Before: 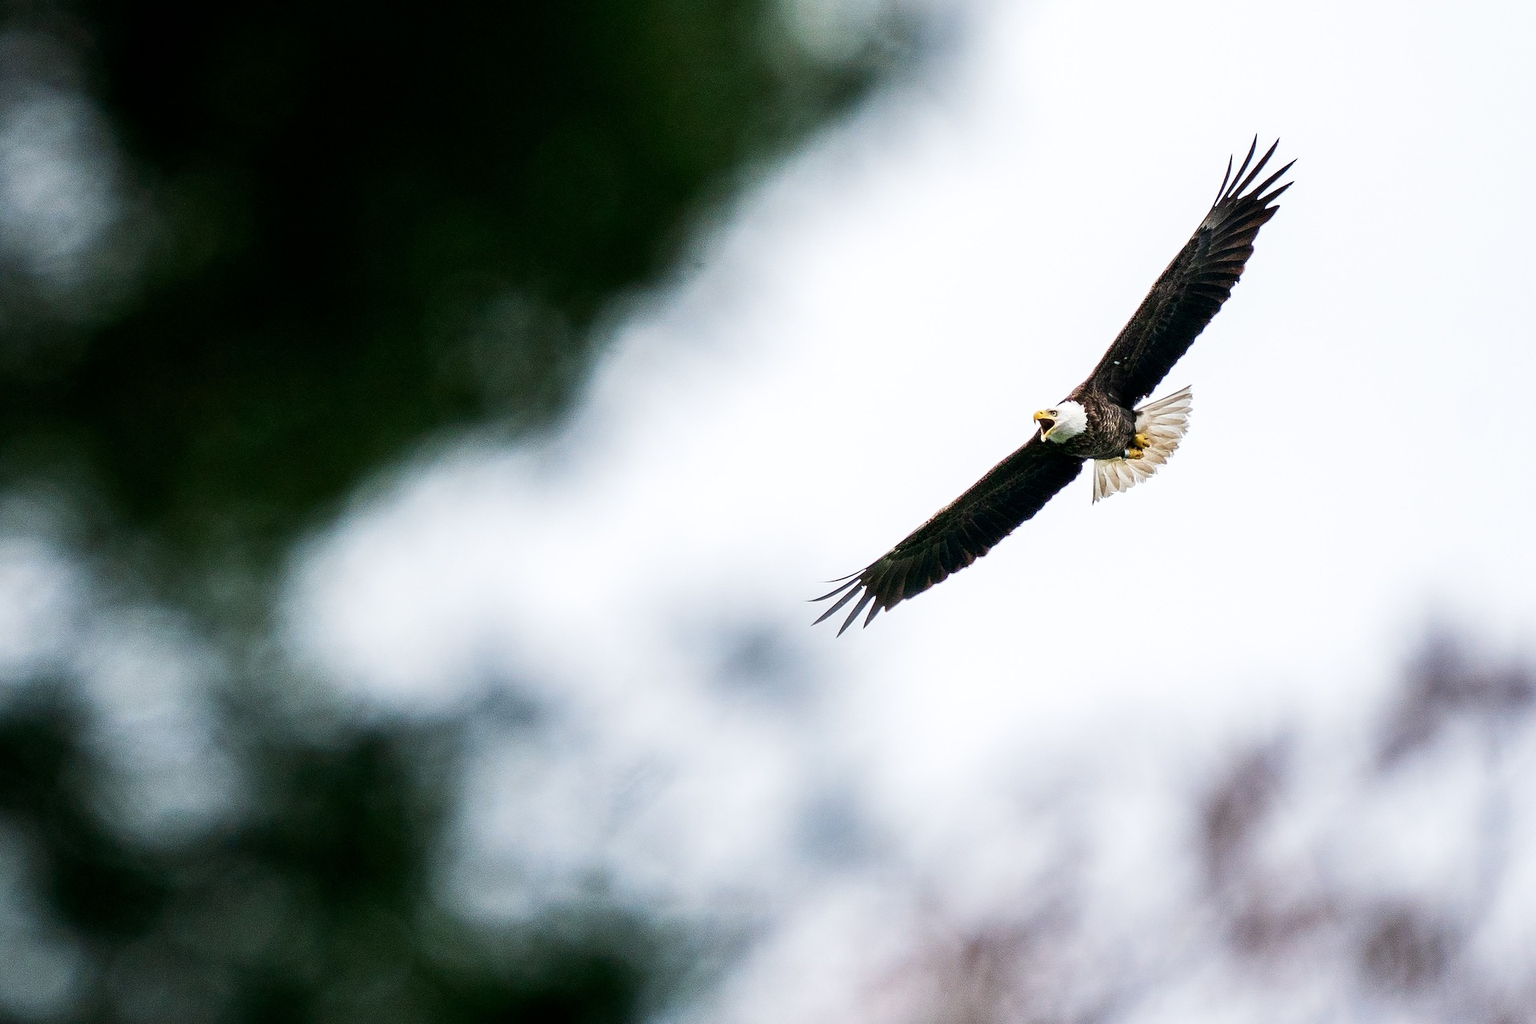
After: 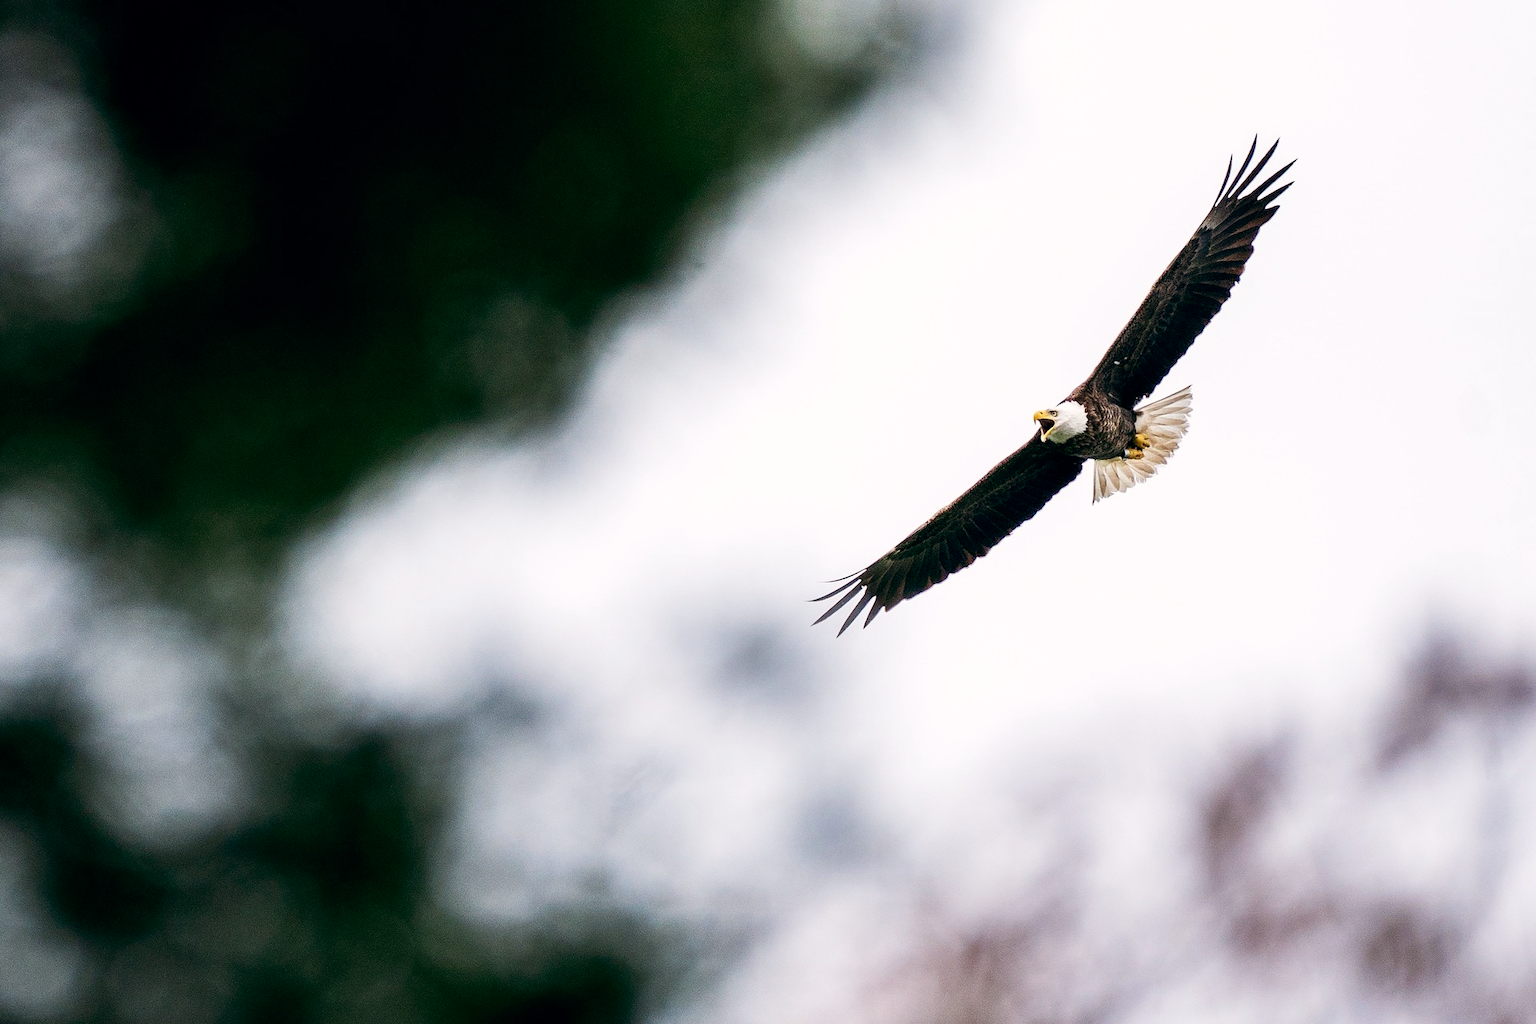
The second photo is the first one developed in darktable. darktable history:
color balance: lift [0.998, 0.998, 1.001, 1.002], gamma [0.995, 1.025, 0.992, 0.975], gain [0.995, 1.02, 0.997, 0.98]
